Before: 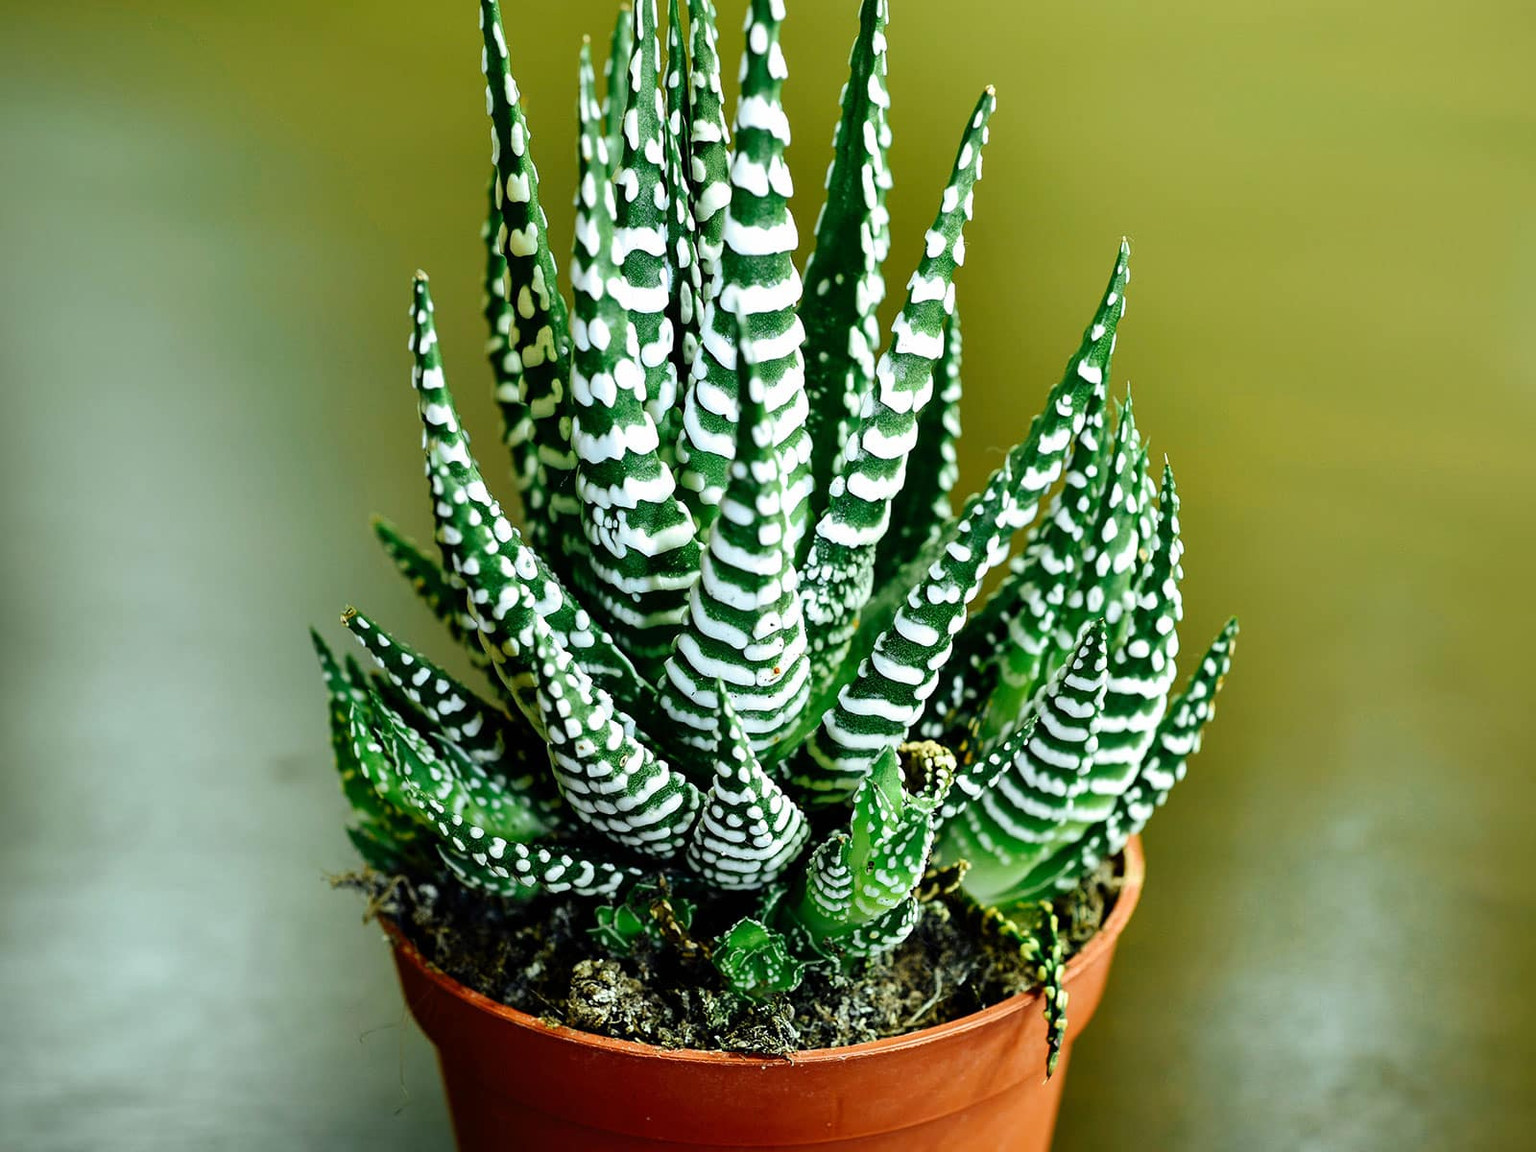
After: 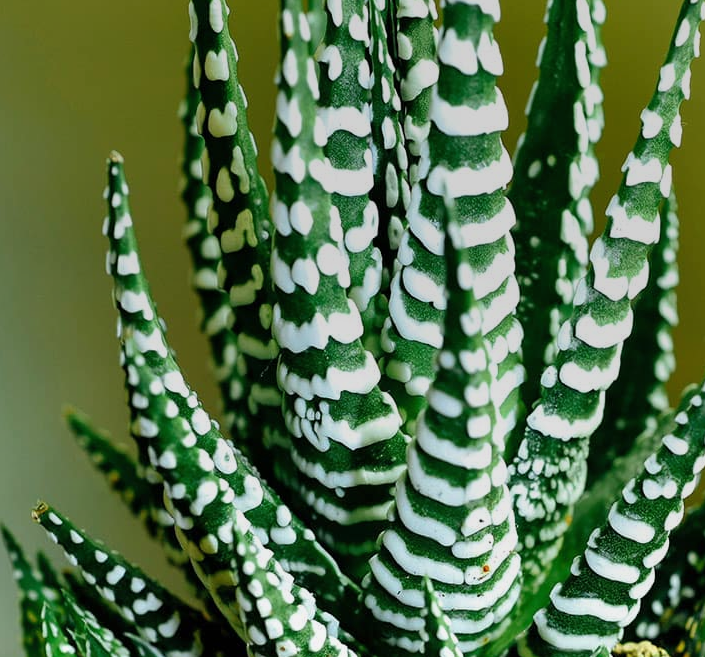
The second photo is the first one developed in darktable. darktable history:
graduated density: rotation 5.63°, offset 76.9
shadows and highlights: shadows 25, highlights -25
crop: left 20.248%, top 10.86%, right 35.675%, bottom 34.321%
